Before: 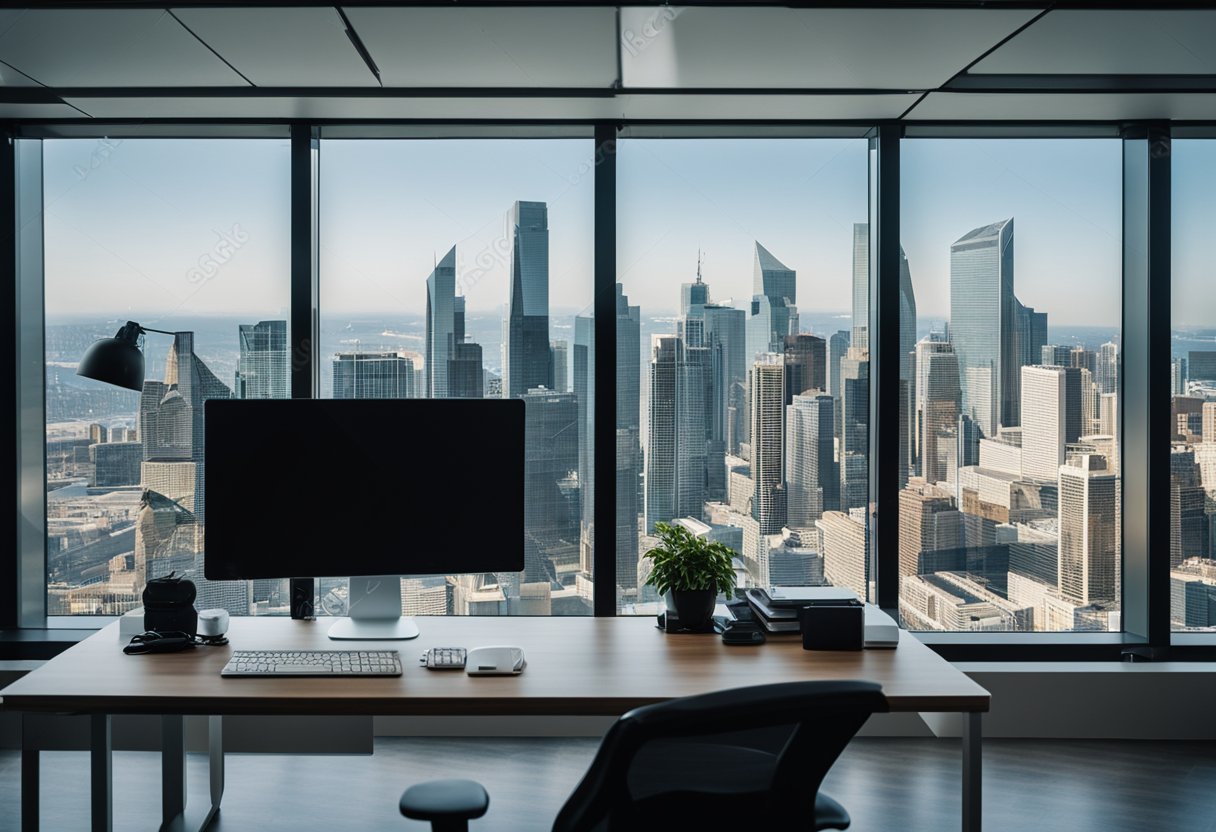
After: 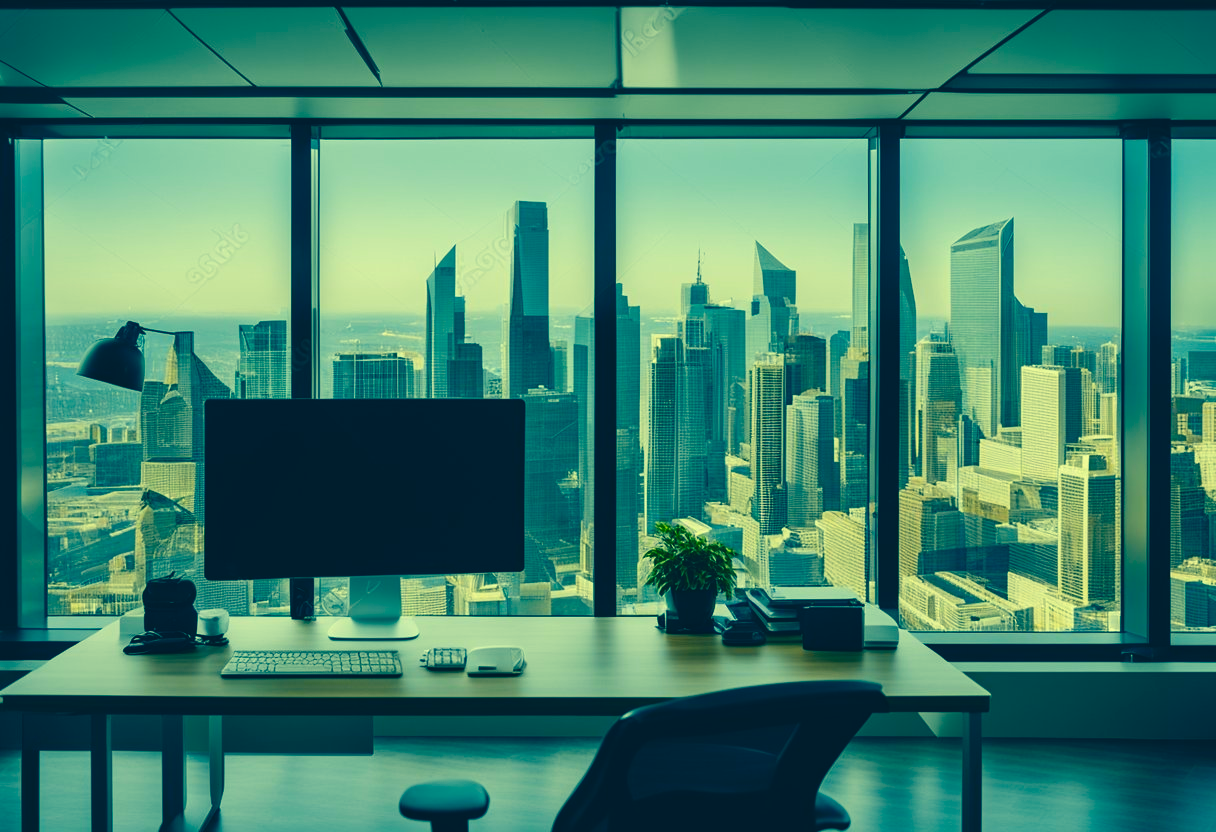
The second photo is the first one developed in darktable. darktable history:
color correction: highlights a* -15.58, highlights b* 40, shadows a* -40, shadows b* -26.18
color balance rgb: perceptual saturation grading › global saturation 30%
